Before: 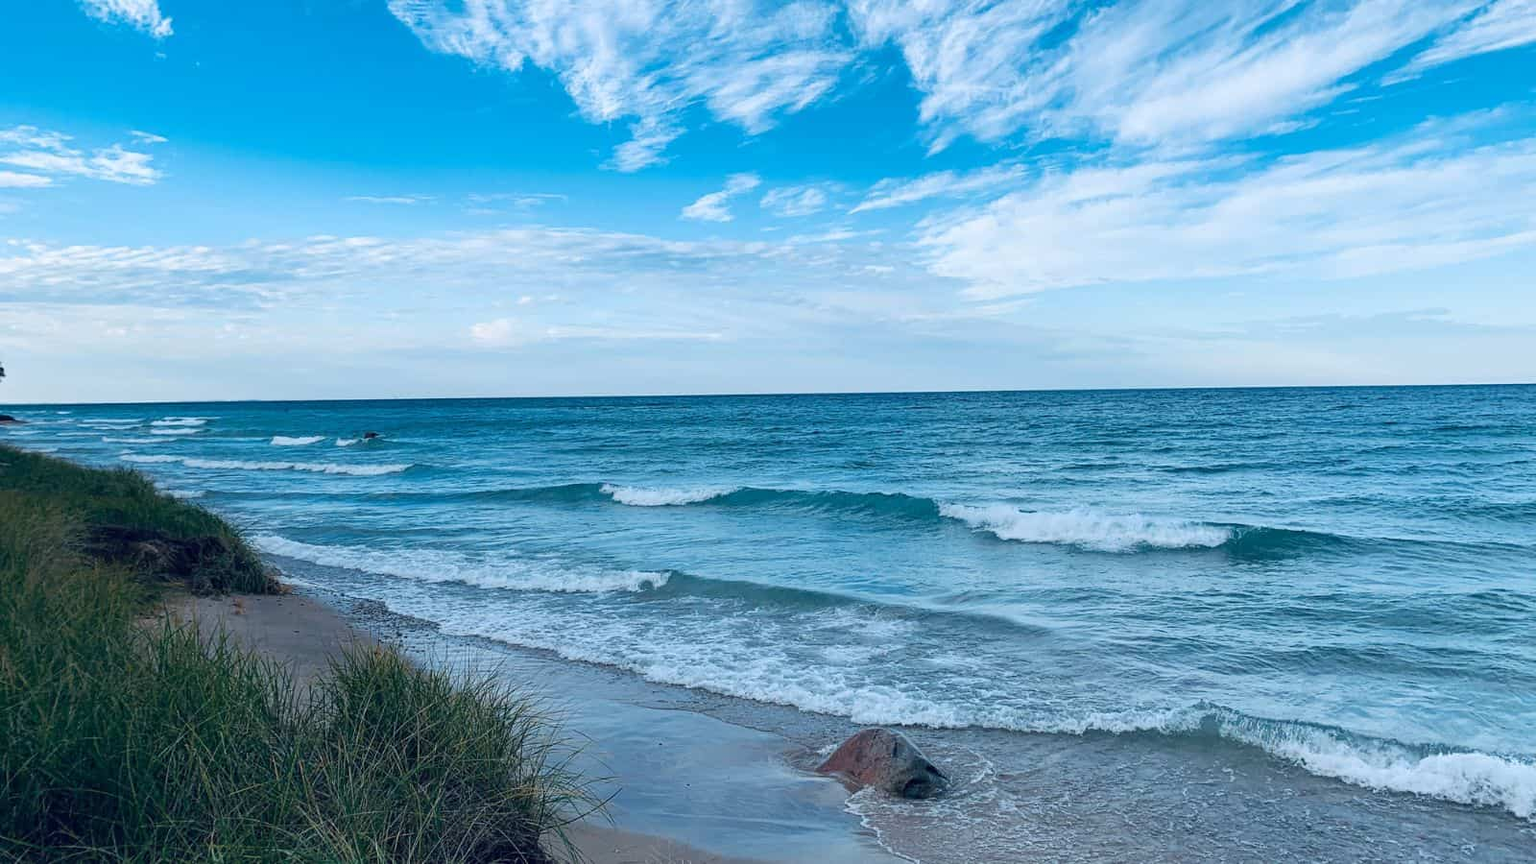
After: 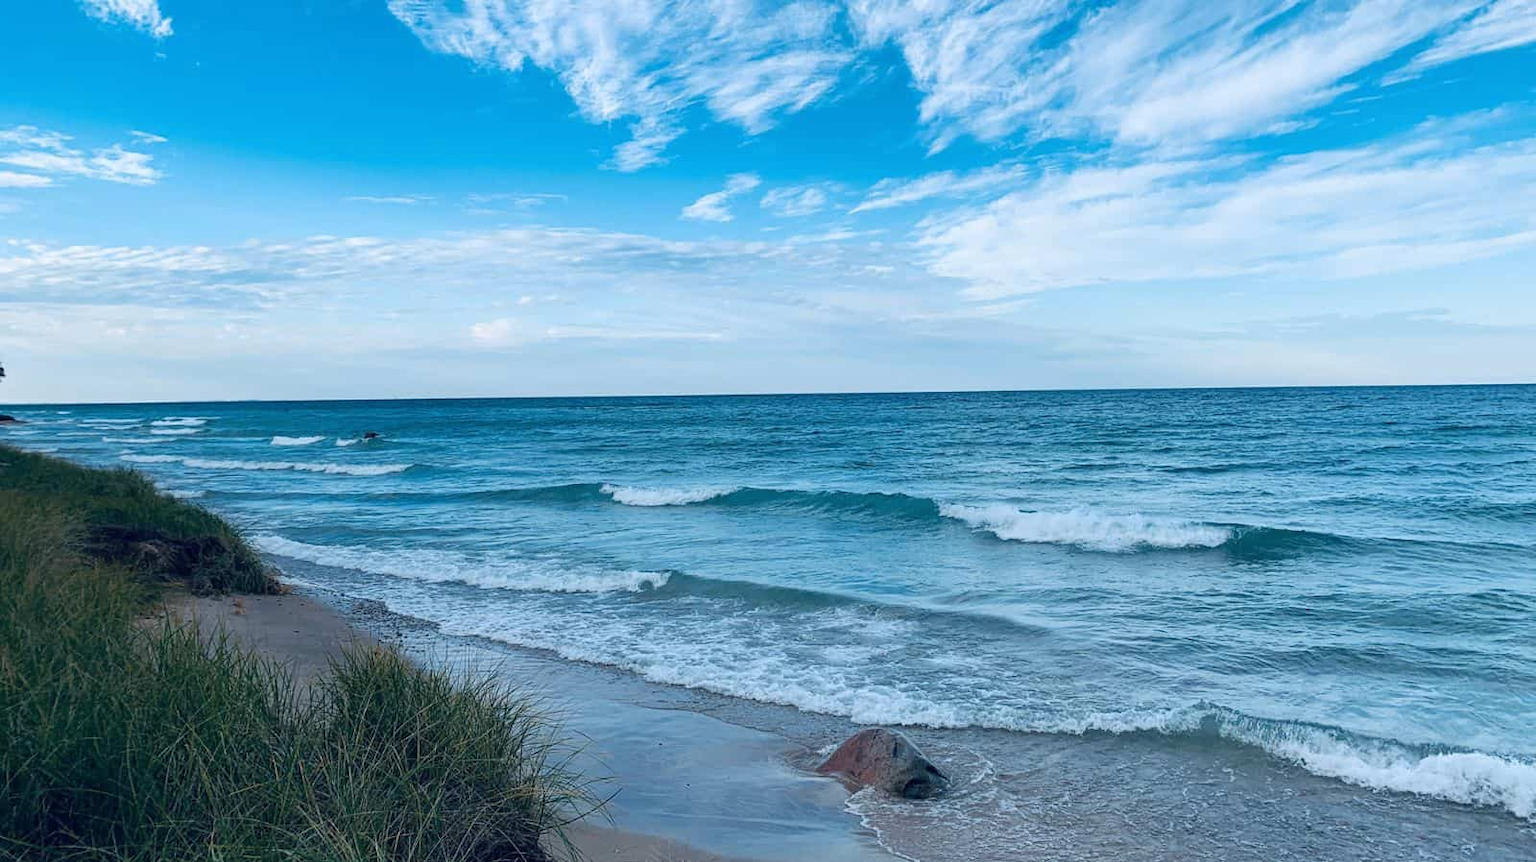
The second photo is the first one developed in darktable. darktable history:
crop: top 0.038%, bottom 0.142%
color zones: curves: ch0 [(0.25, 0.5) (0.428, 0.473) (0.75, 0.5)]; ch1 [(0.243, 0.479) (0.398, 0.452) (0.75, 0.5)]
